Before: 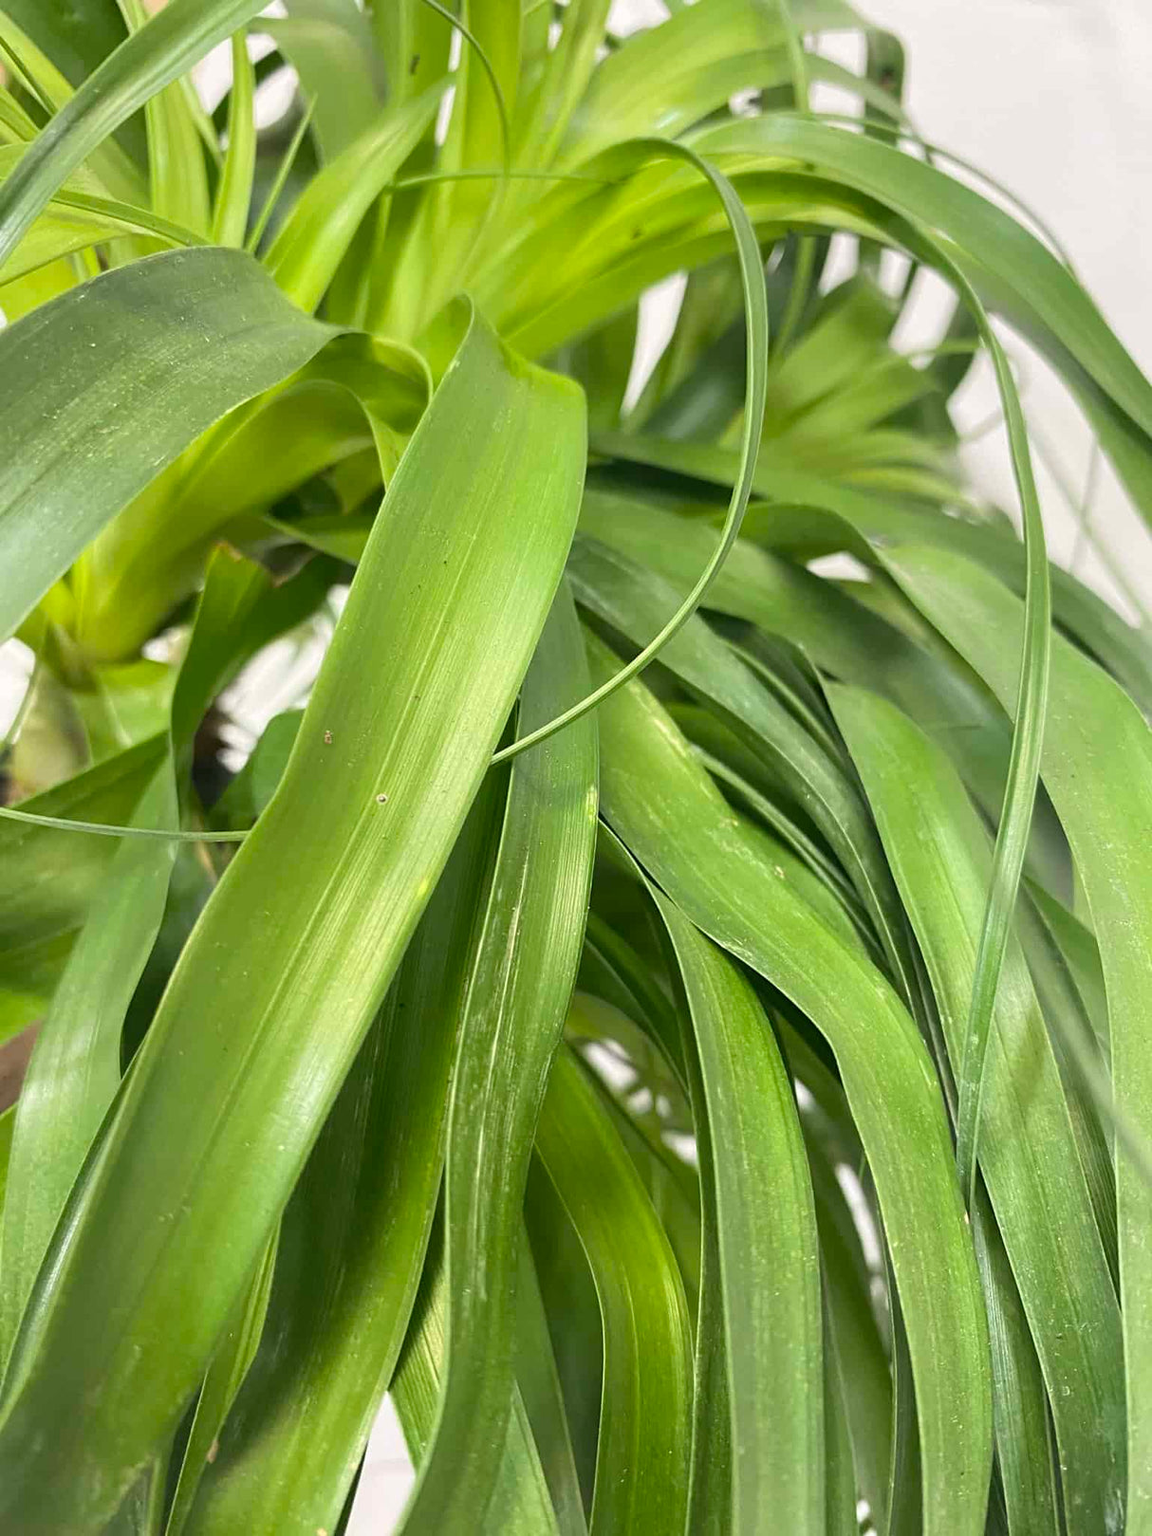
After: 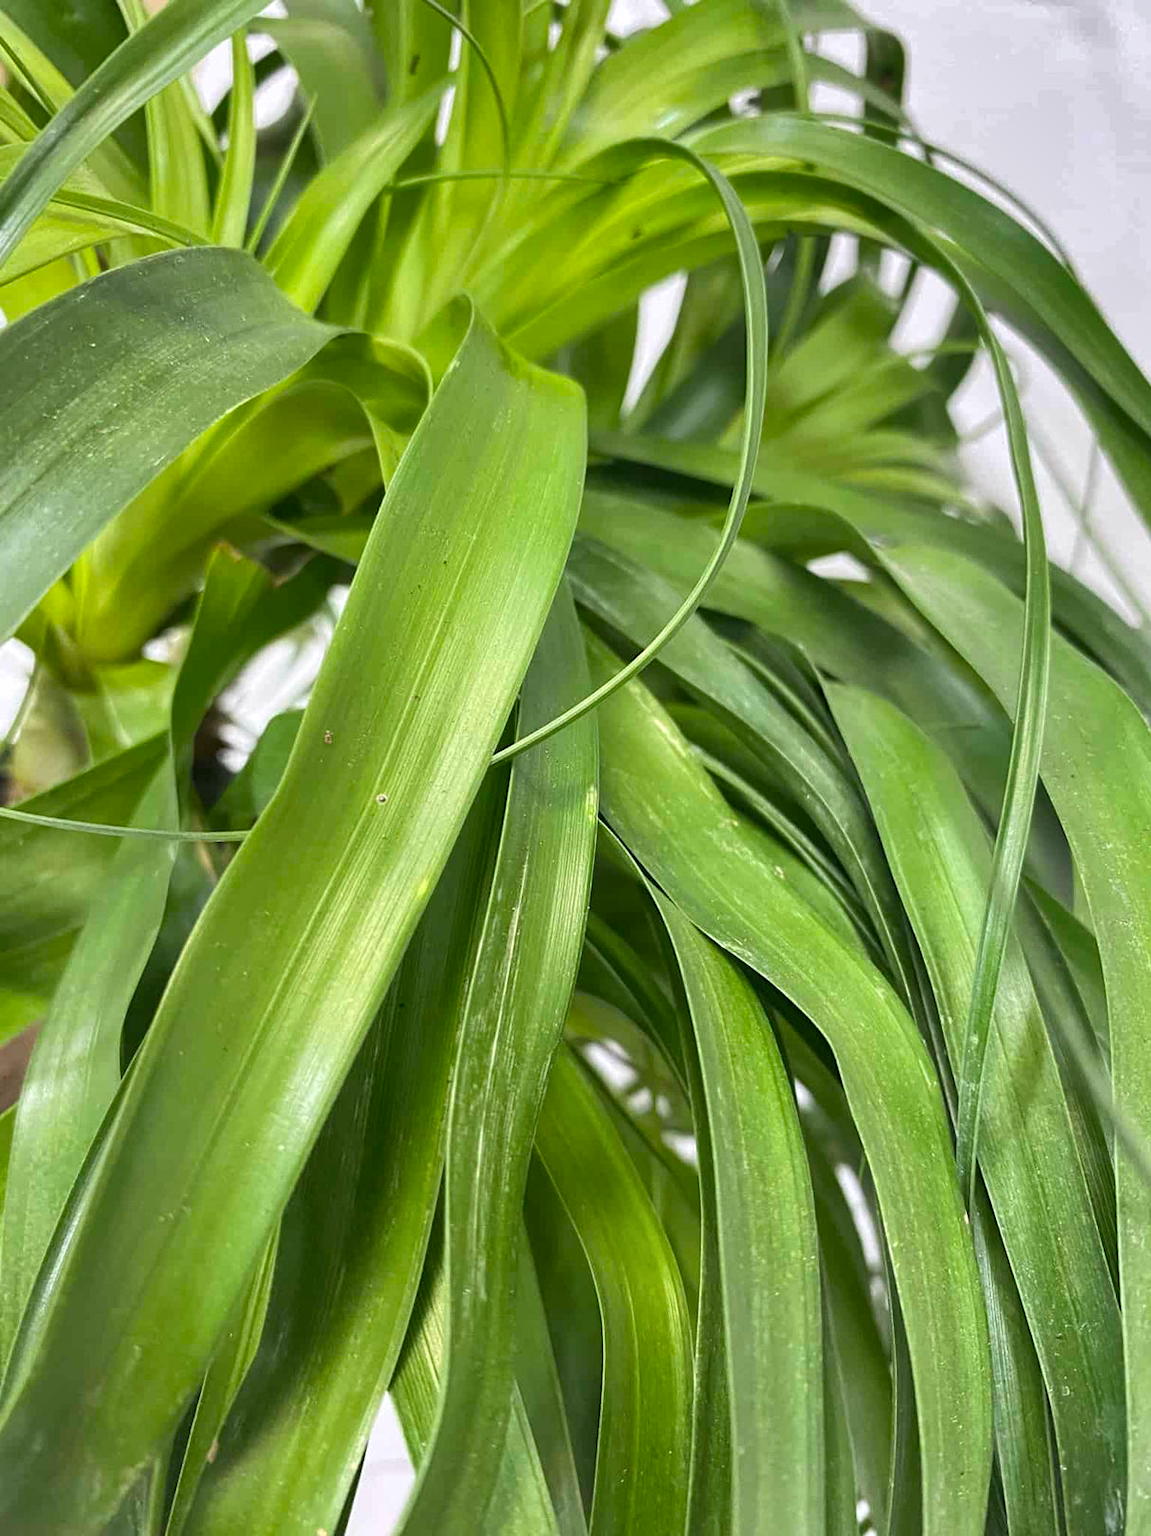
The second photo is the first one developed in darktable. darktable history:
shadows and highlights: radius 118.69, shadows 42.21, highlights -61.56, soften with gaussian
white balance: red 0.984, blue 1.059
local contrast: highlights 100%, shadows 100%, detail 120%, midtone range 0.2
